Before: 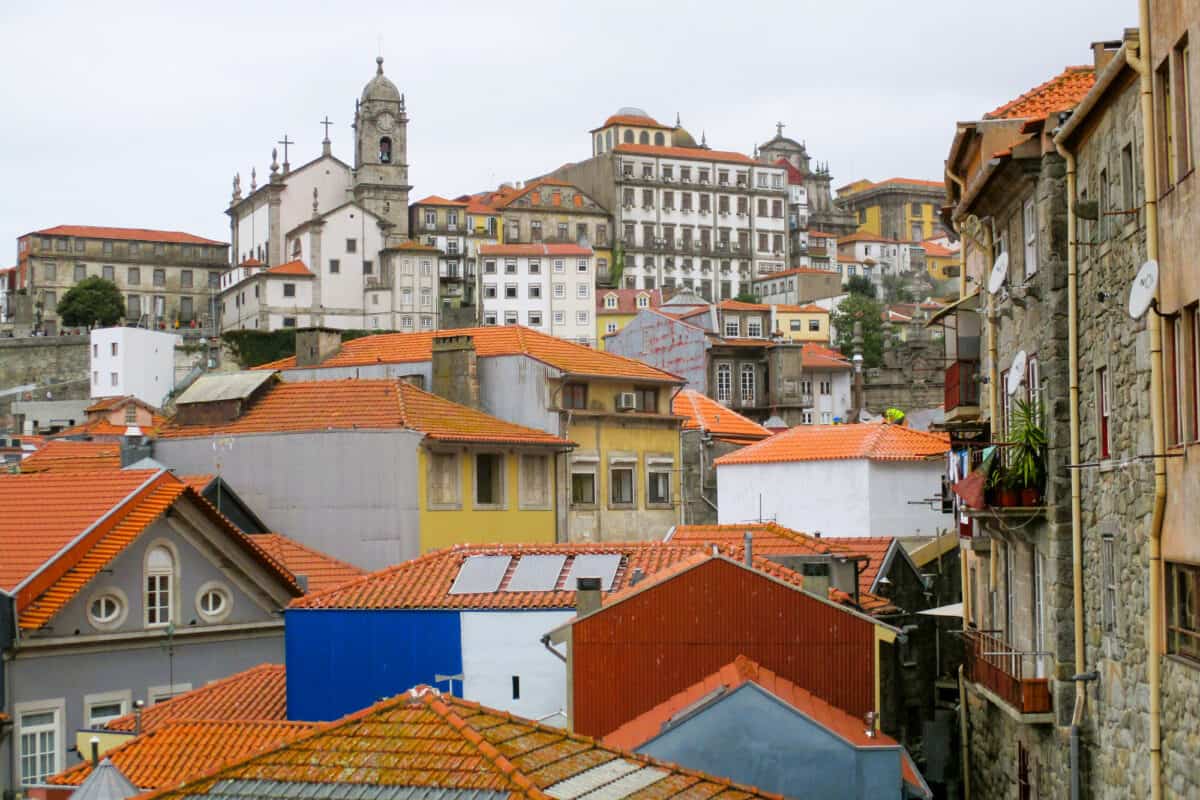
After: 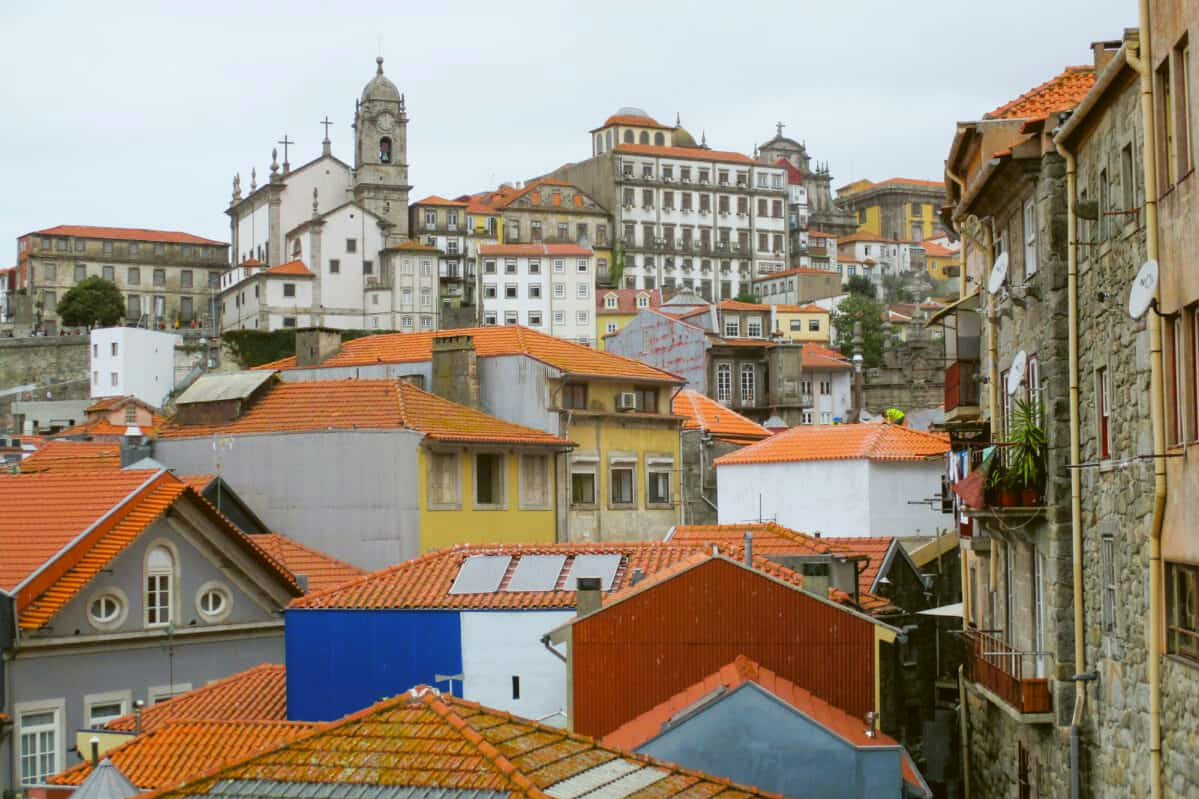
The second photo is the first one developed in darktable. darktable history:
color balance: lift [1.004, 1.002, 1.002, 0.998], gamma [1, 1.007, 1.002, 0.993], gain [1, 0.977, 1.013, 1.023], contrast -3.64%
tone curve: curves: ch0 [(0, 0) (0.003, 0.003) (0.011, 0.011) (0.025, 0.025) (0.044, 0.044) (0.069, 0.069) (0.1, 0.099) (0.136, 0.135) (0.177, 0.176) (0.224, 0.223) (0.277, 0.275) (0.335, 0.333) (0.399, 0.396) (0.468, 0.465) (0.543, 0.545) (0.623, 0.625) (0.709, 0.71) (0.801, 0.801) (0.898, 0.898) (1, 1)], preserve colors none
